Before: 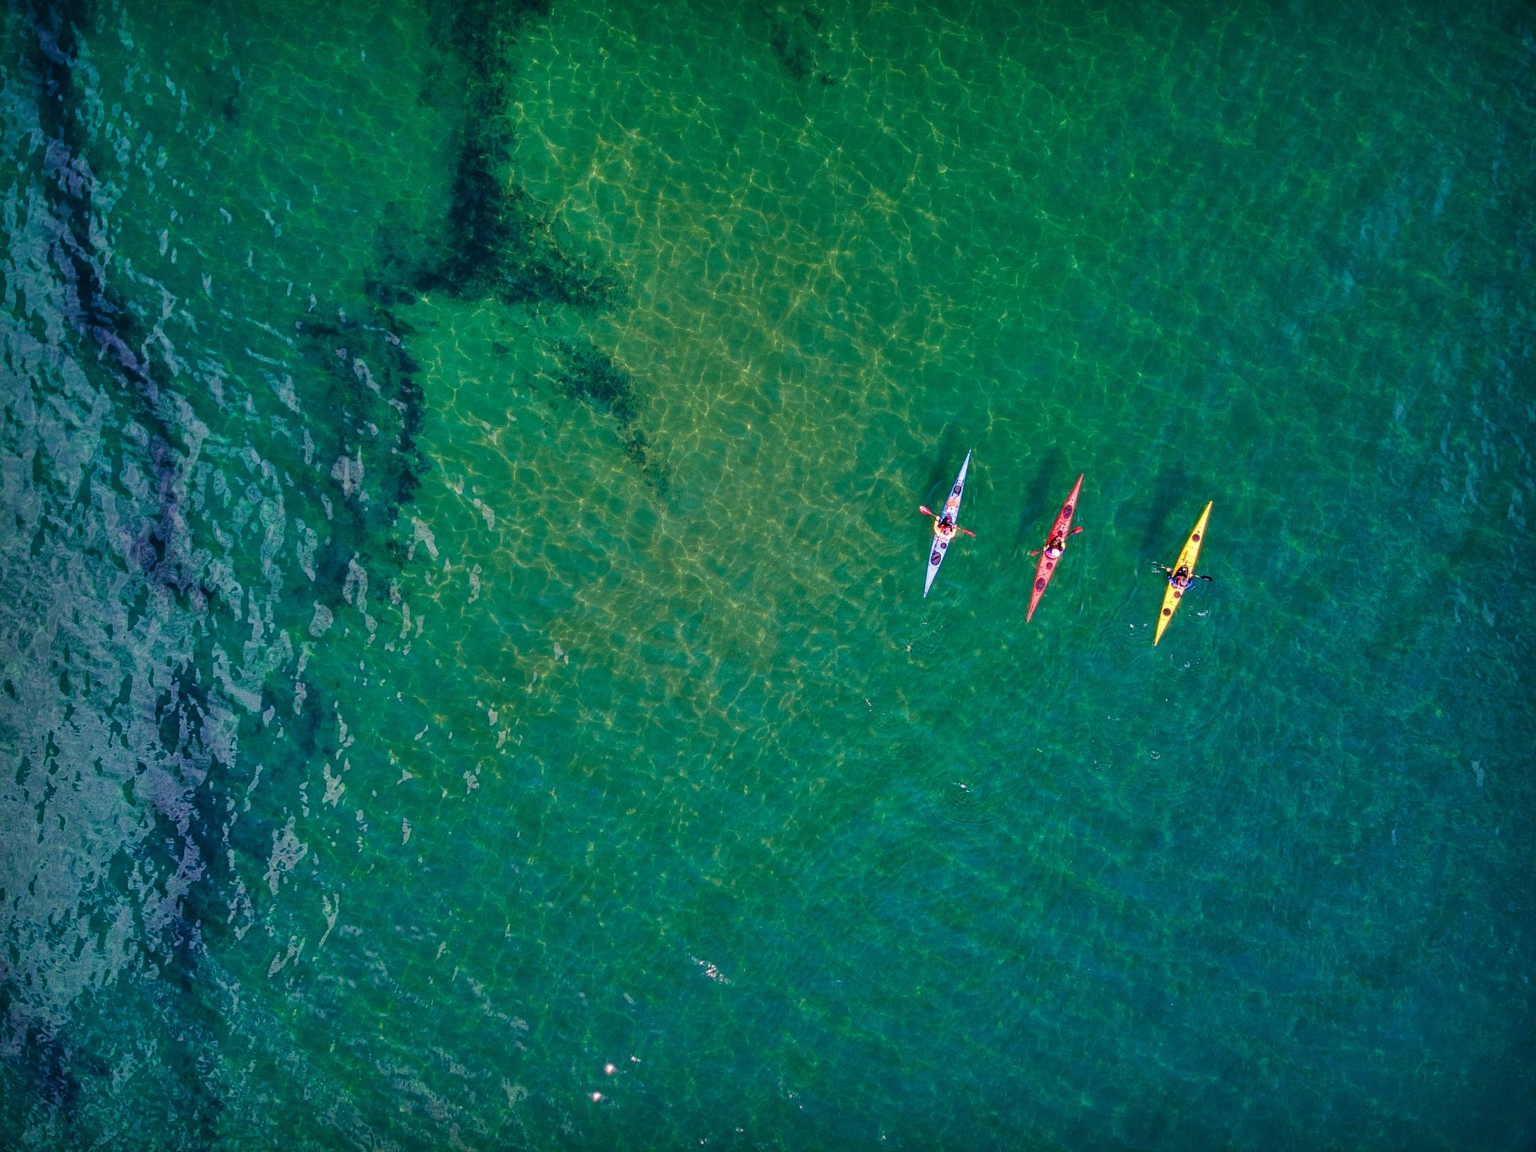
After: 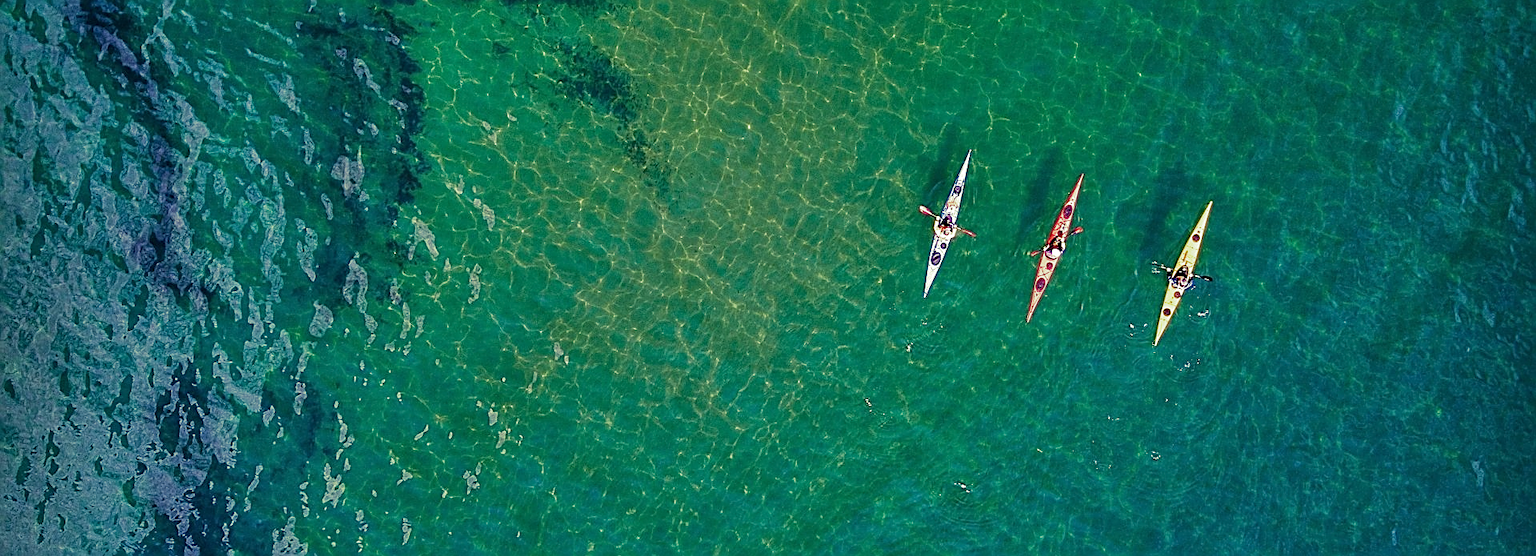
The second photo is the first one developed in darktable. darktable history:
sharpen: amount 1
crop and rotate: top 26.056%, bottom 25.543%
split-toning: shadows › hue 290.82°, shadows › saturation 0.34, highlights › saturation 0.38, balance 0, compress 50%
